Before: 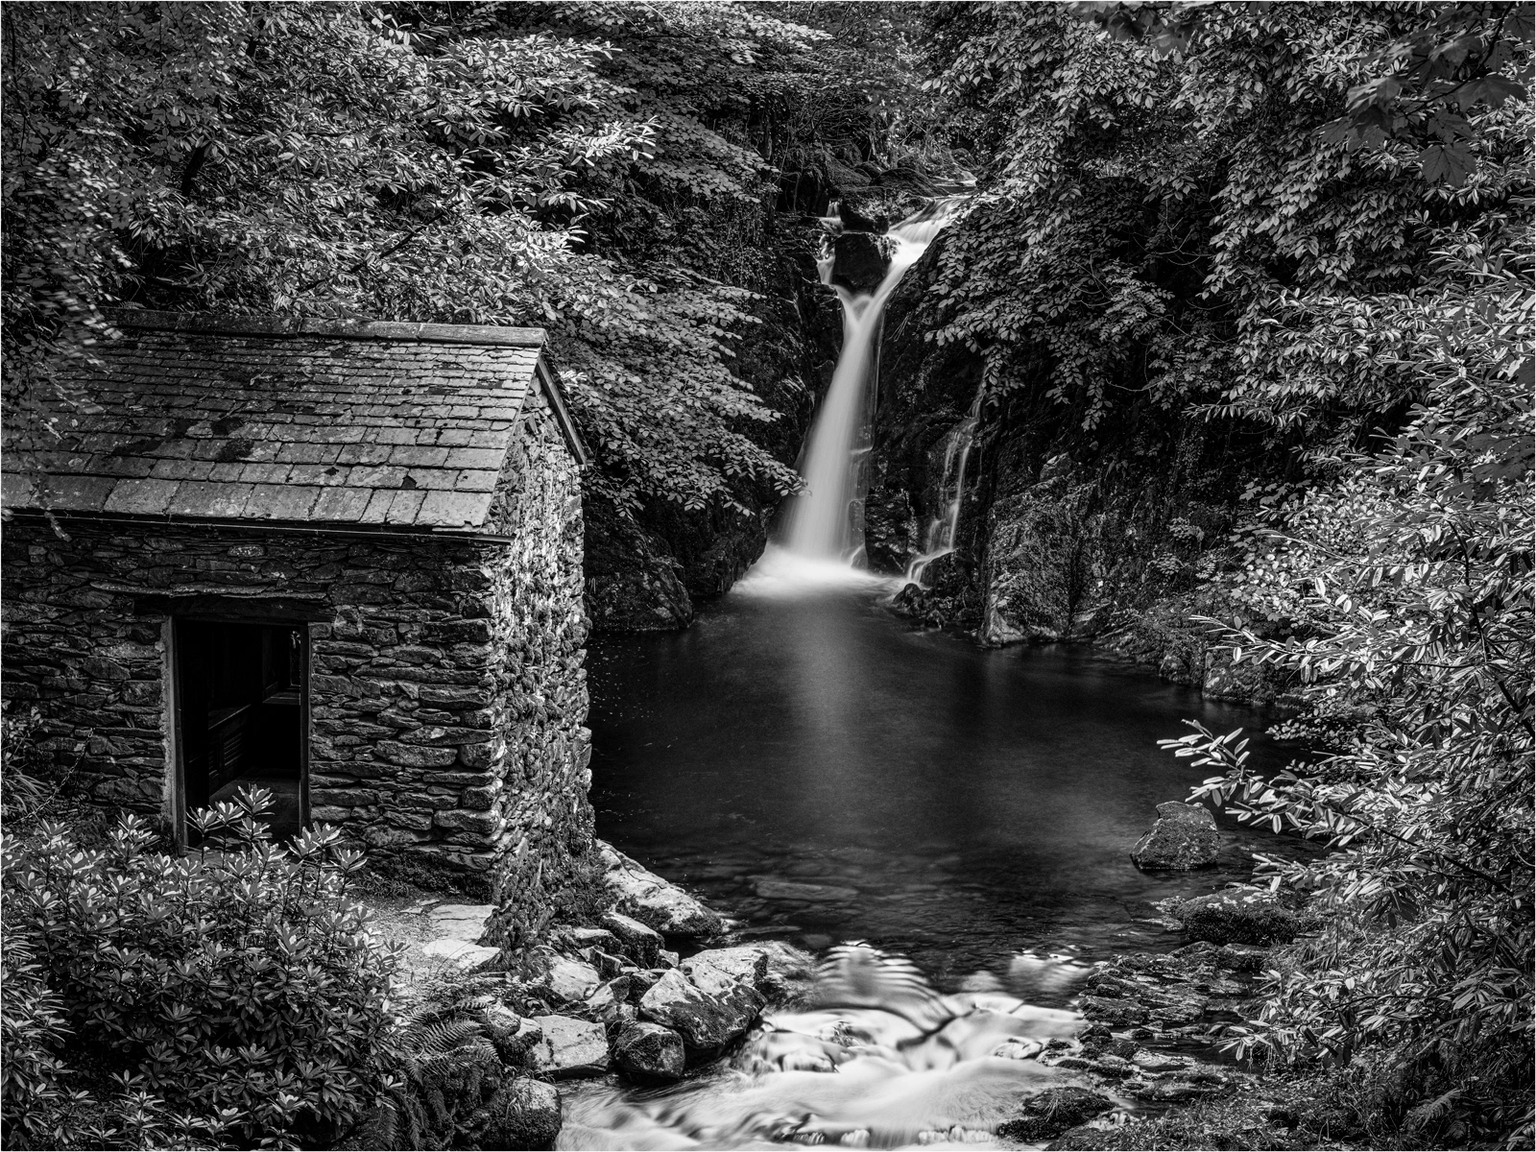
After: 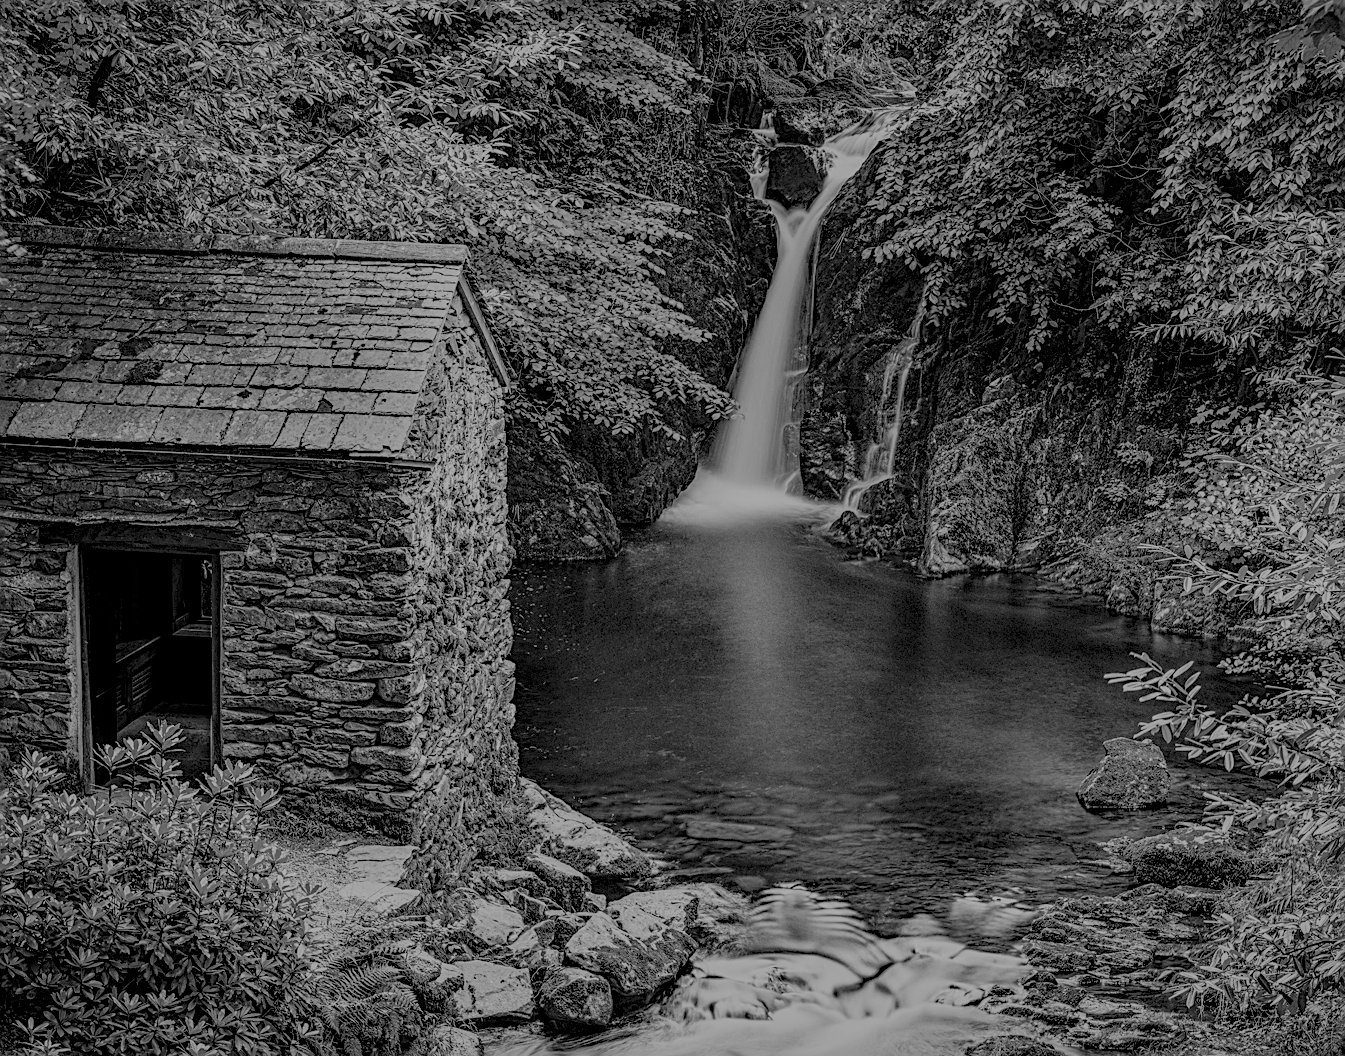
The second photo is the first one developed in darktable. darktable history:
crop: left 6.369%, top 8.091%, right 9.529%, bottom 3.839%
shadows and highlights: shadows -20.47, white point adjustment -1.96, highlights -35.19
sharpen: on, module defaults
filmic rgb: black relative exposure -15.92 EV, white relative exposure 7.96 EV, hardness 4.12, latitude 49.03%, contrast 0.509
local contrast: on, module defaults
tone equalizer: -7 EV 0.21 EV, -6 EV 0.14 EV, -5 EV 0.066 EV, -4 EV 0.054 EV, -2 EV -0.028 EV, -1 EV -0.057 EV, +0 EV -0.054 EV
haze removal: strength 0.298, distance 0.248, adaptive false
